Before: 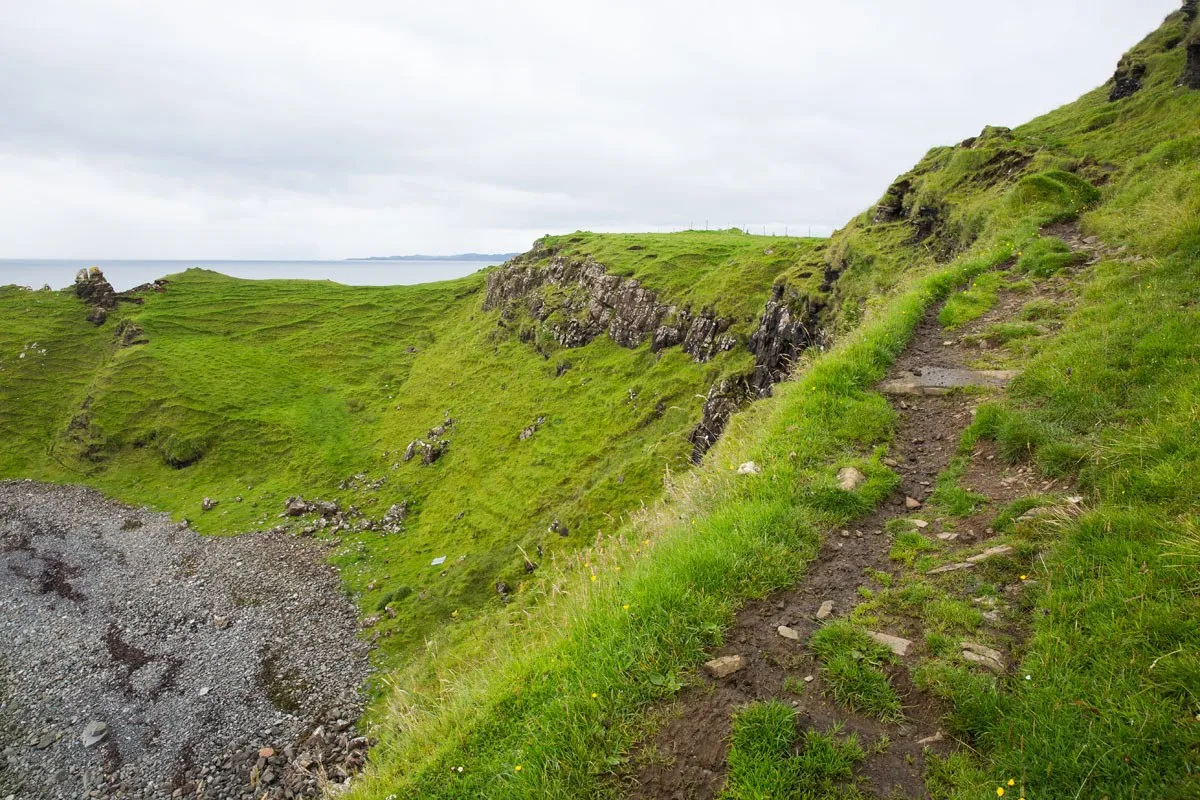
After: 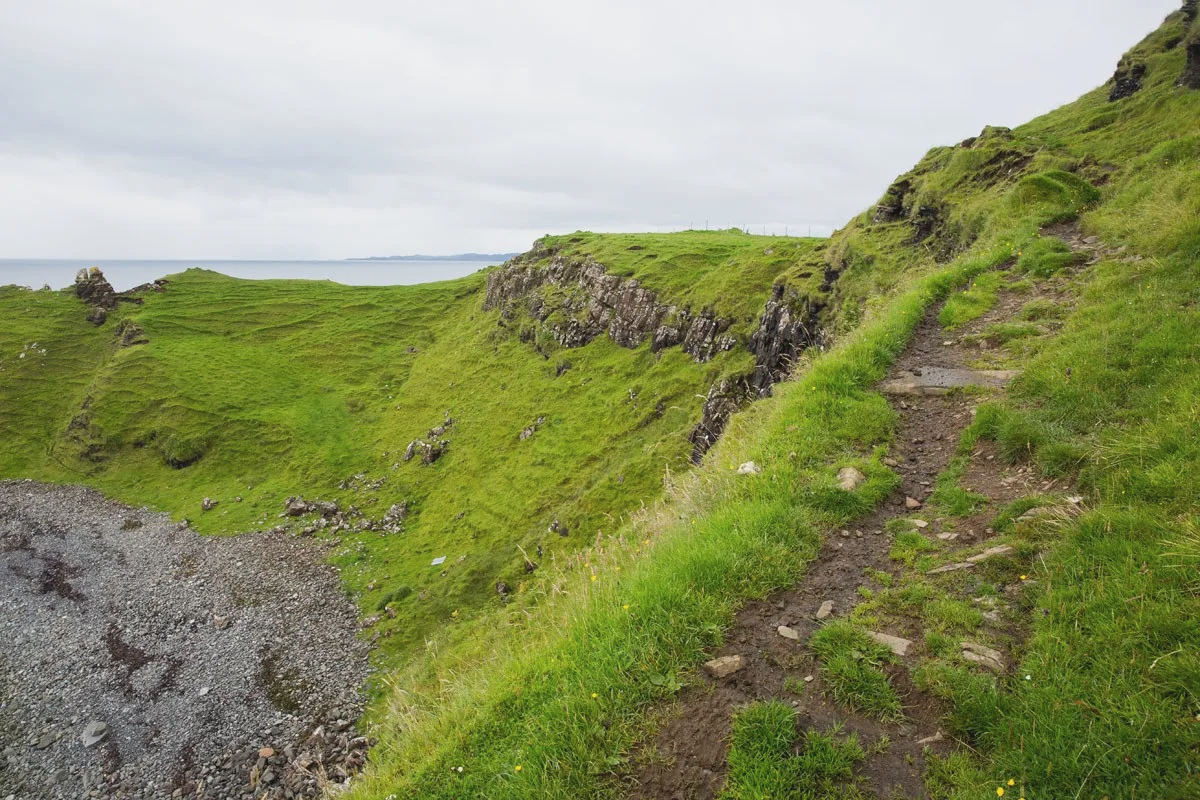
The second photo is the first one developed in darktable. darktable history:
contrast brightness saturation: contrast -0.093, saturation -0.089
